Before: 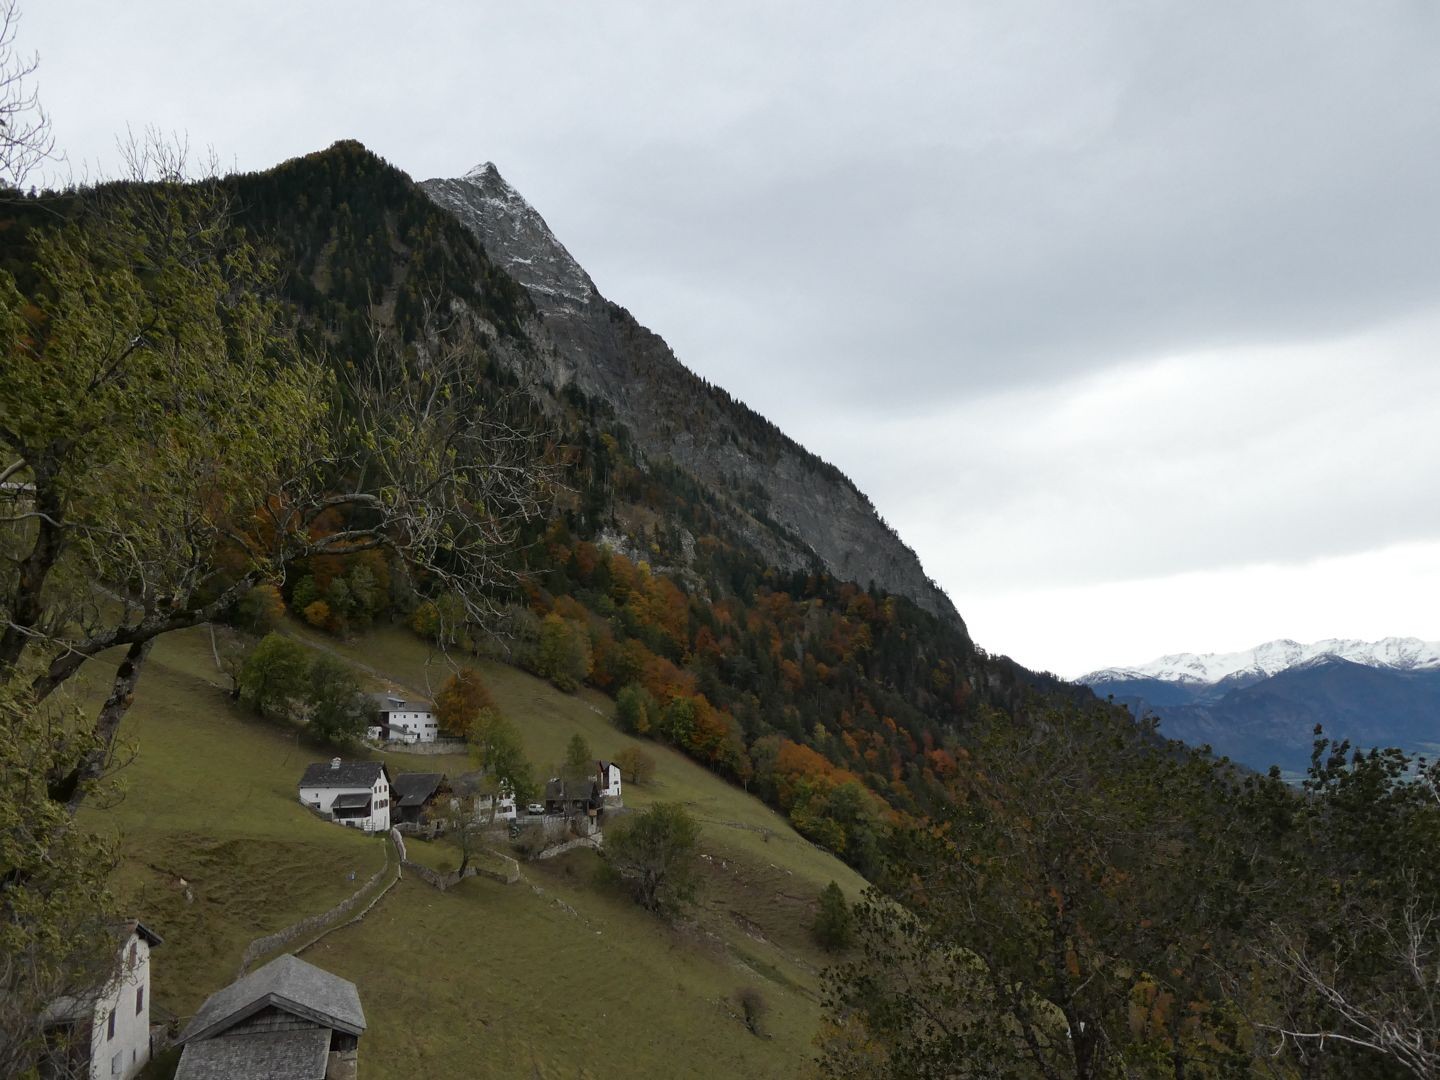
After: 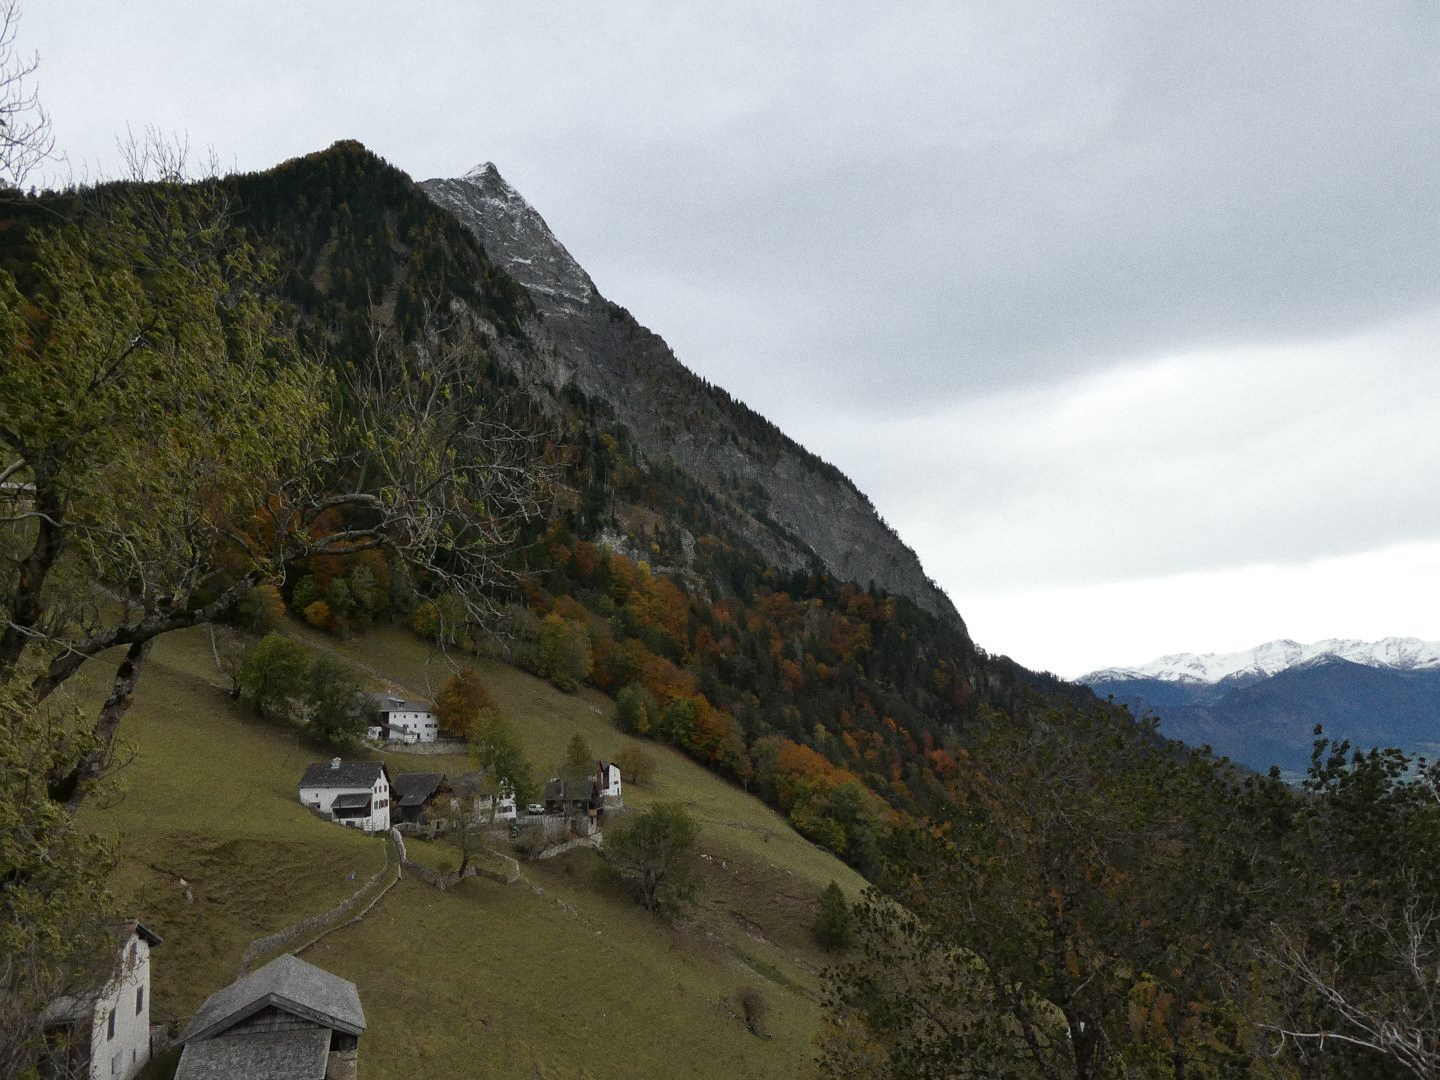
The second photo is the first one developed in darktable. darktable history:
grain: on, module defaults
